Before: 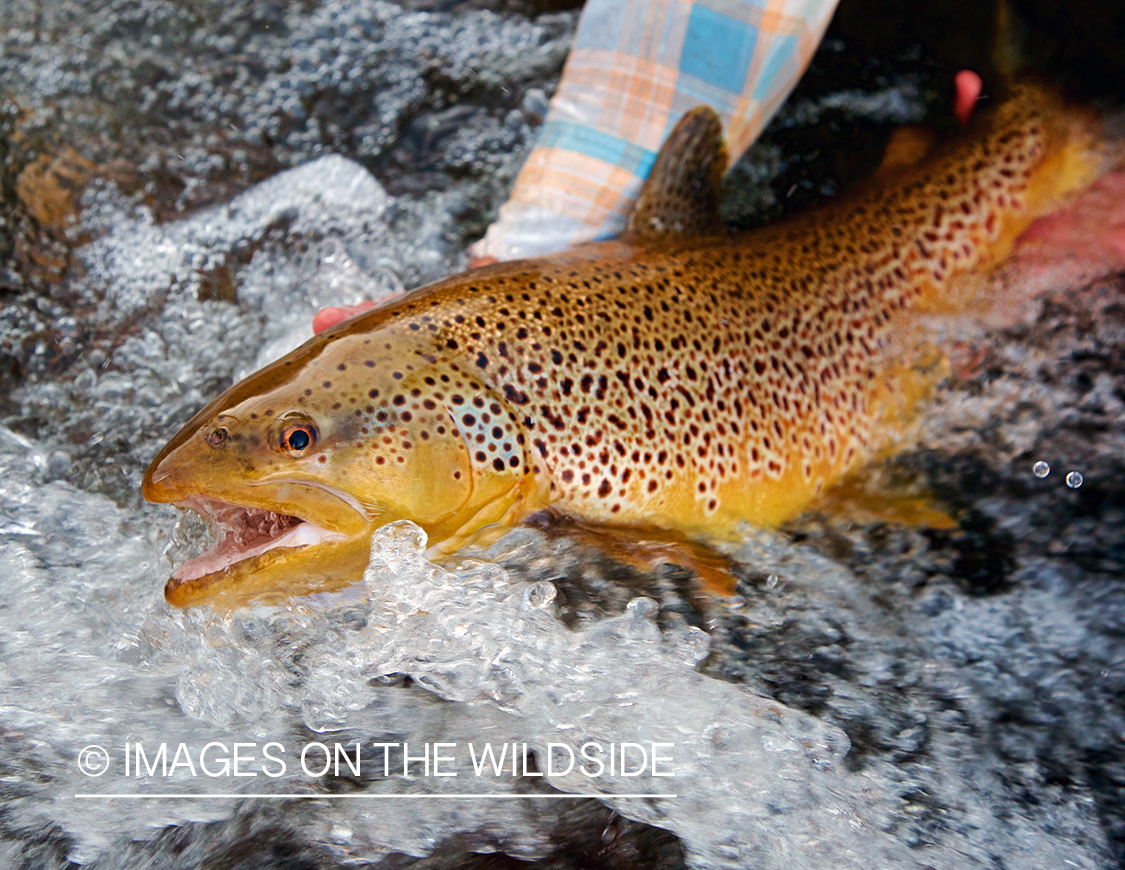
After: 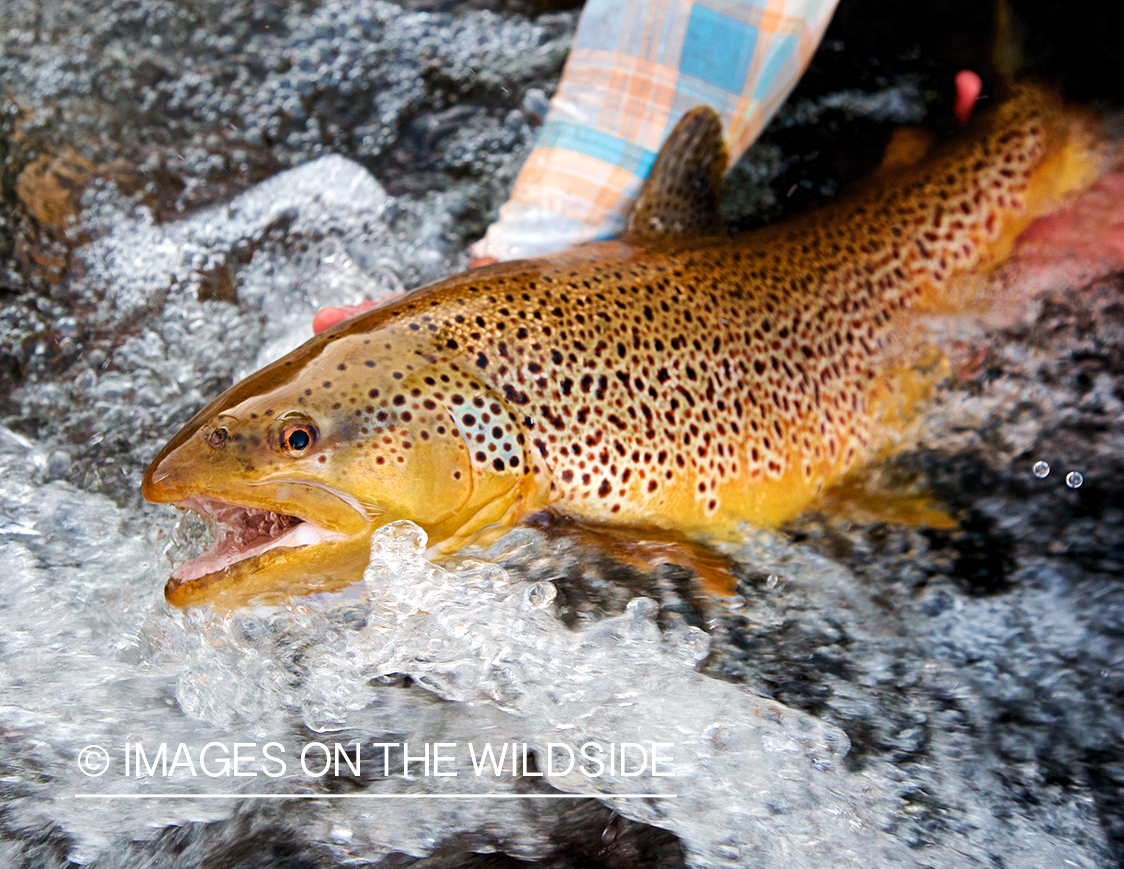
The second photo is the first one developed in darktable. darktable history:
levels: levels [0.016, 0.484, 0.953]
contrast brightness saturation: contrast 0.1, brightness 0.02, saturation 0.02
